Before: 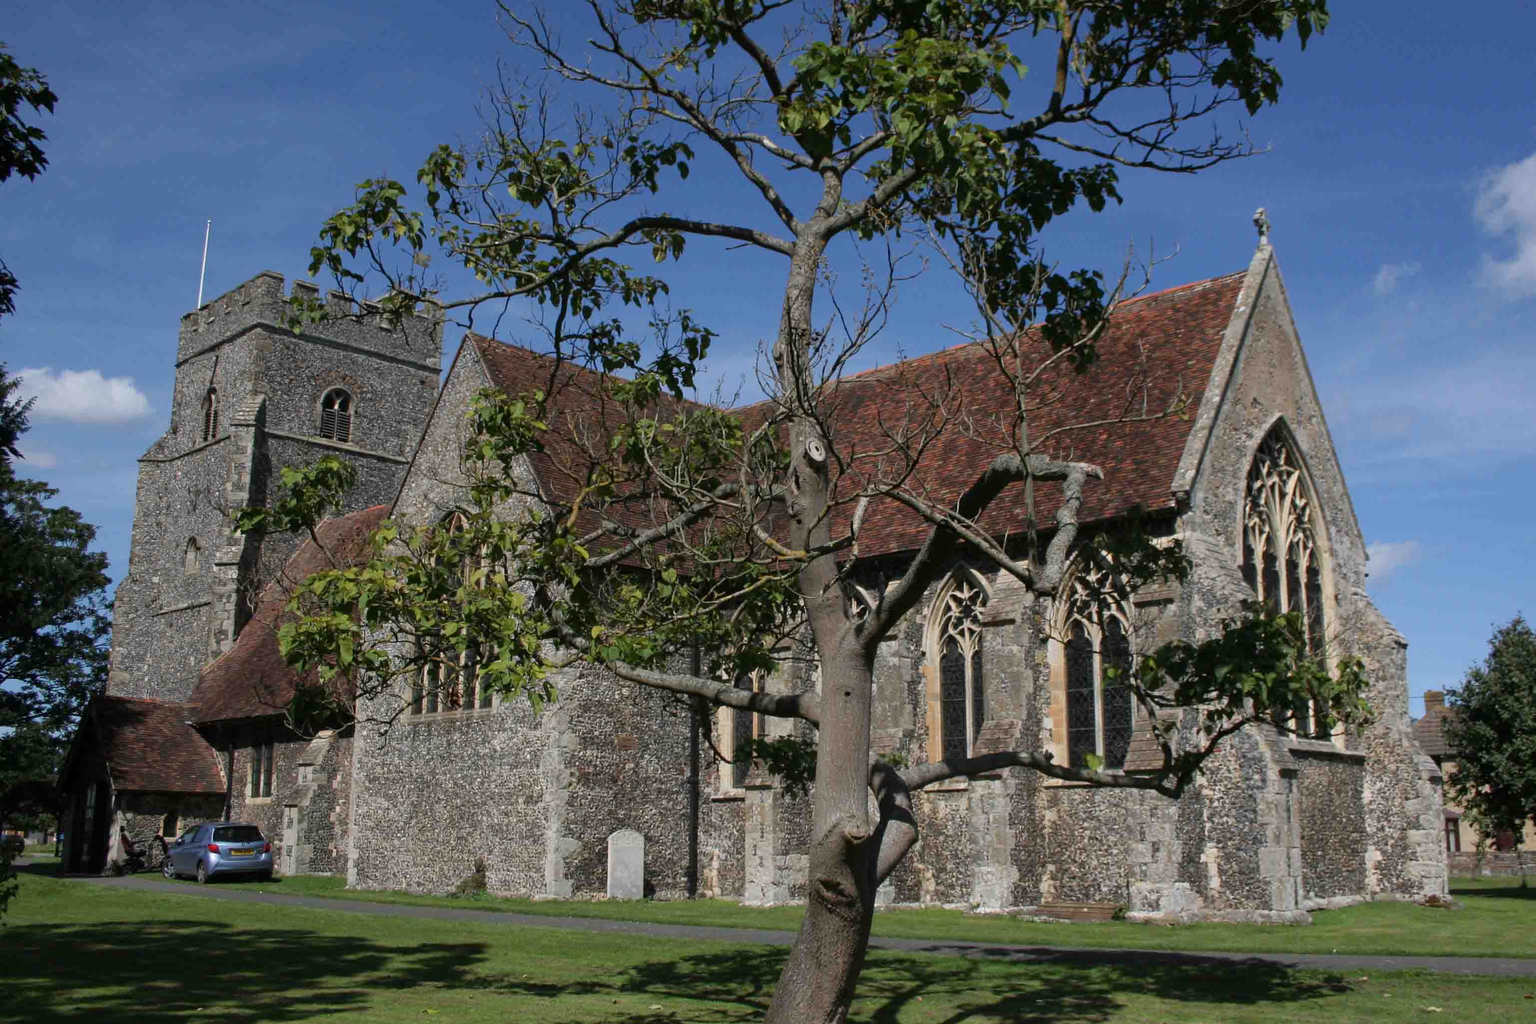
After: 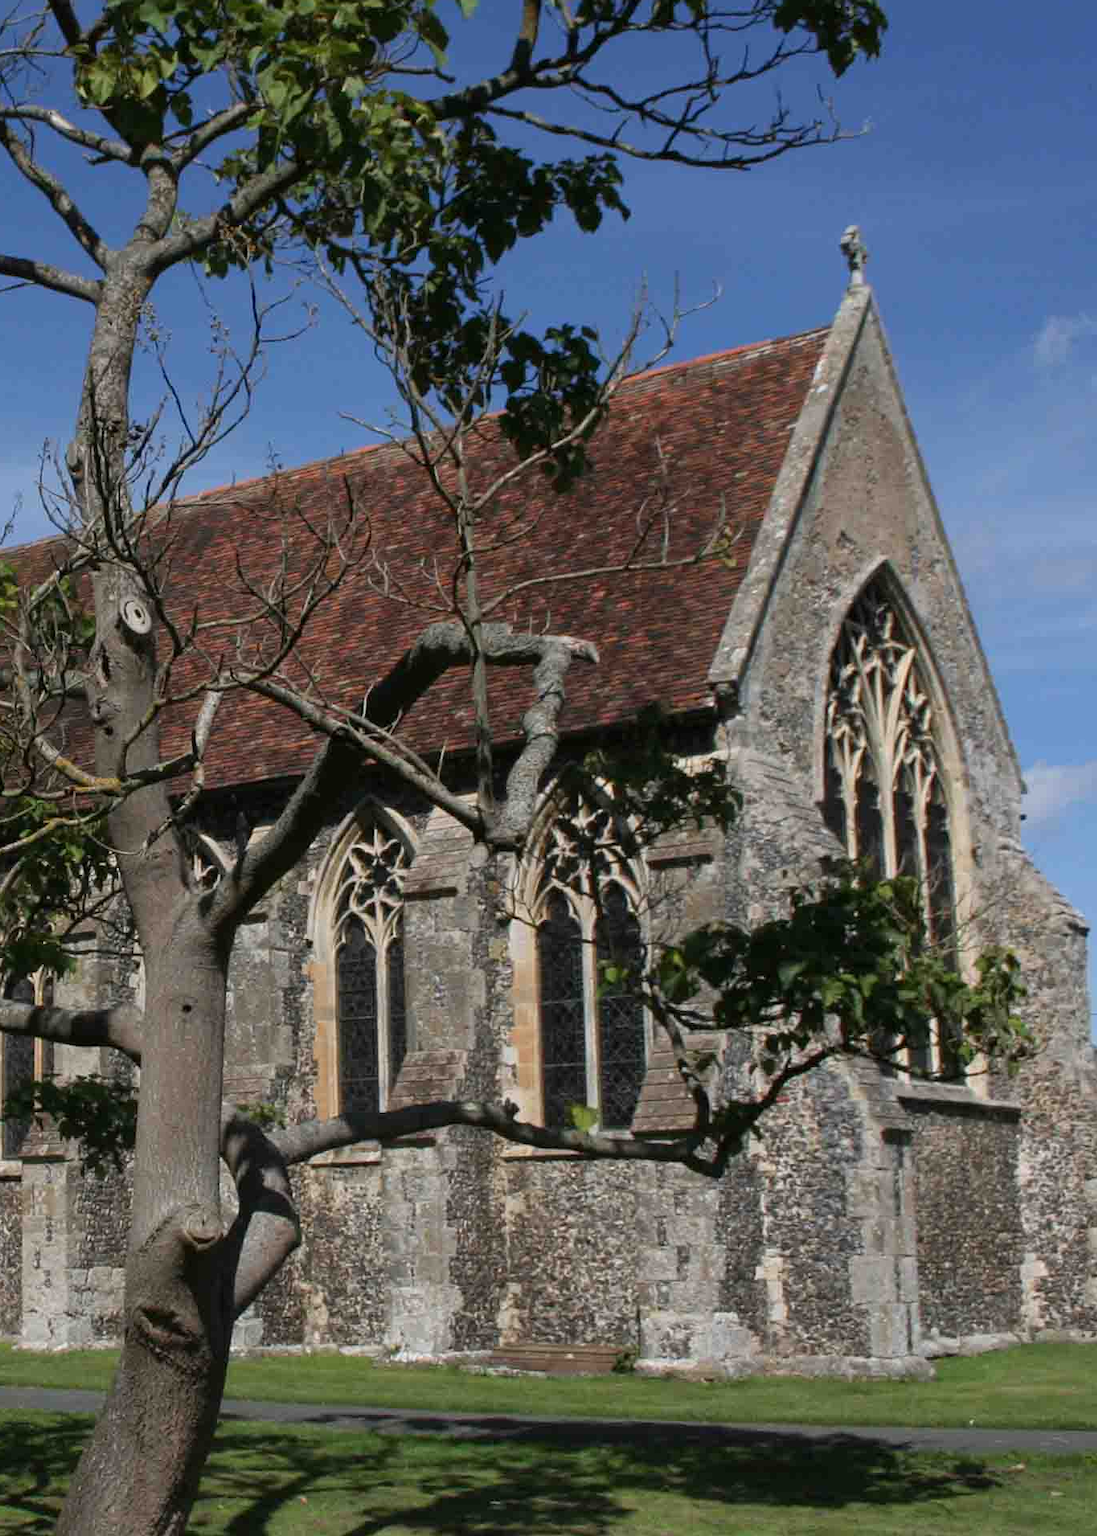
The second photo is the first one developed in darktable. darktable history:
crop: left 47.628%, top 6.643%, right 7.874%
